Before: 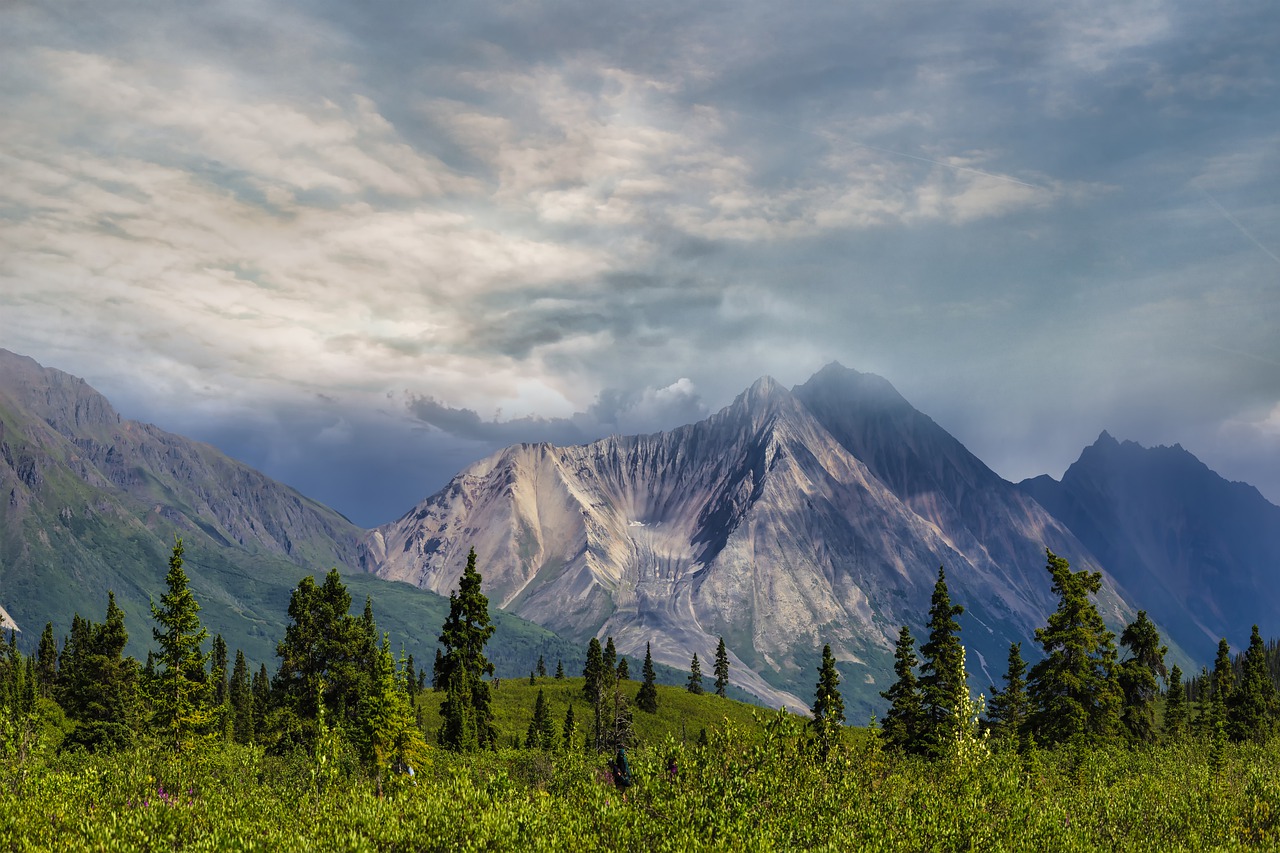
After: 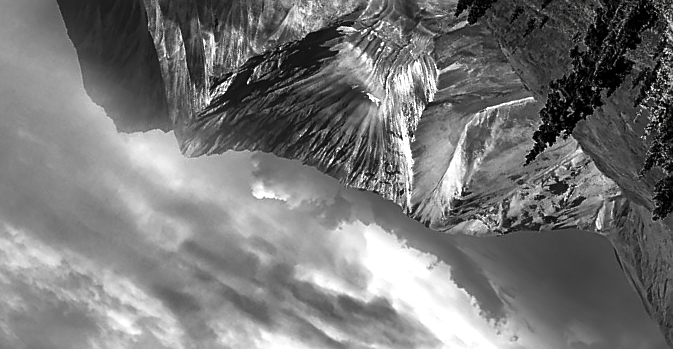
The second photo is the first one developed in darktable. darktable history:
sharpen: on, module defaults
shadows and highlights: low approximation 0.01, soften with gaussian
crop and rotate: angle 148.11°, left 9.211%, top 15.576%, right 4.45%, bottom 17.127%
exposure: black level correction 0, exposure 0.879 EV, compensate exposure bias true, compensate highlight preservation false
contrast brightness saturation: contrast -0.04, brightness -0.594, saturation -0.995
